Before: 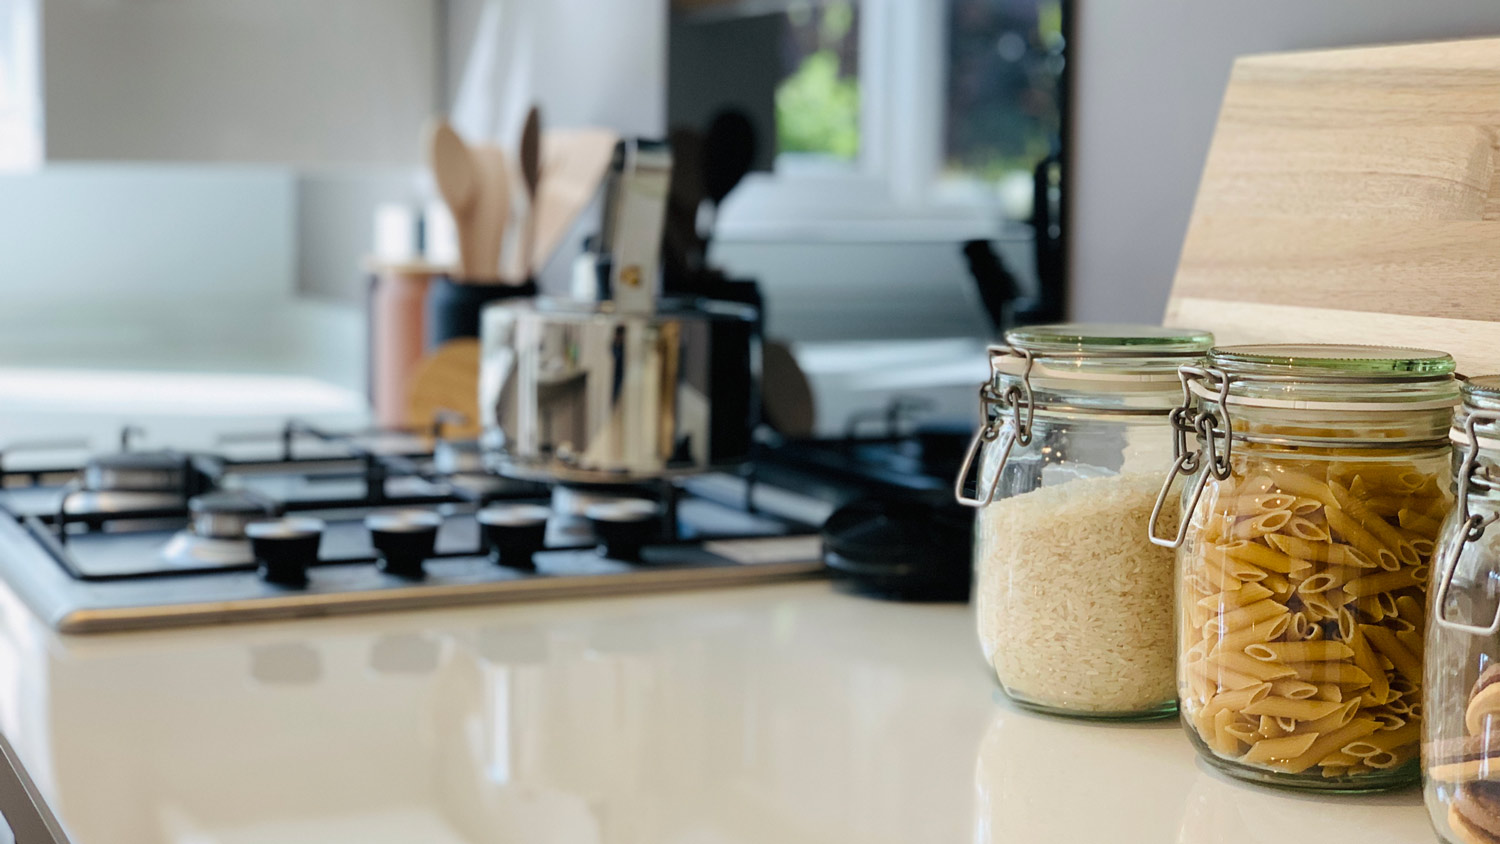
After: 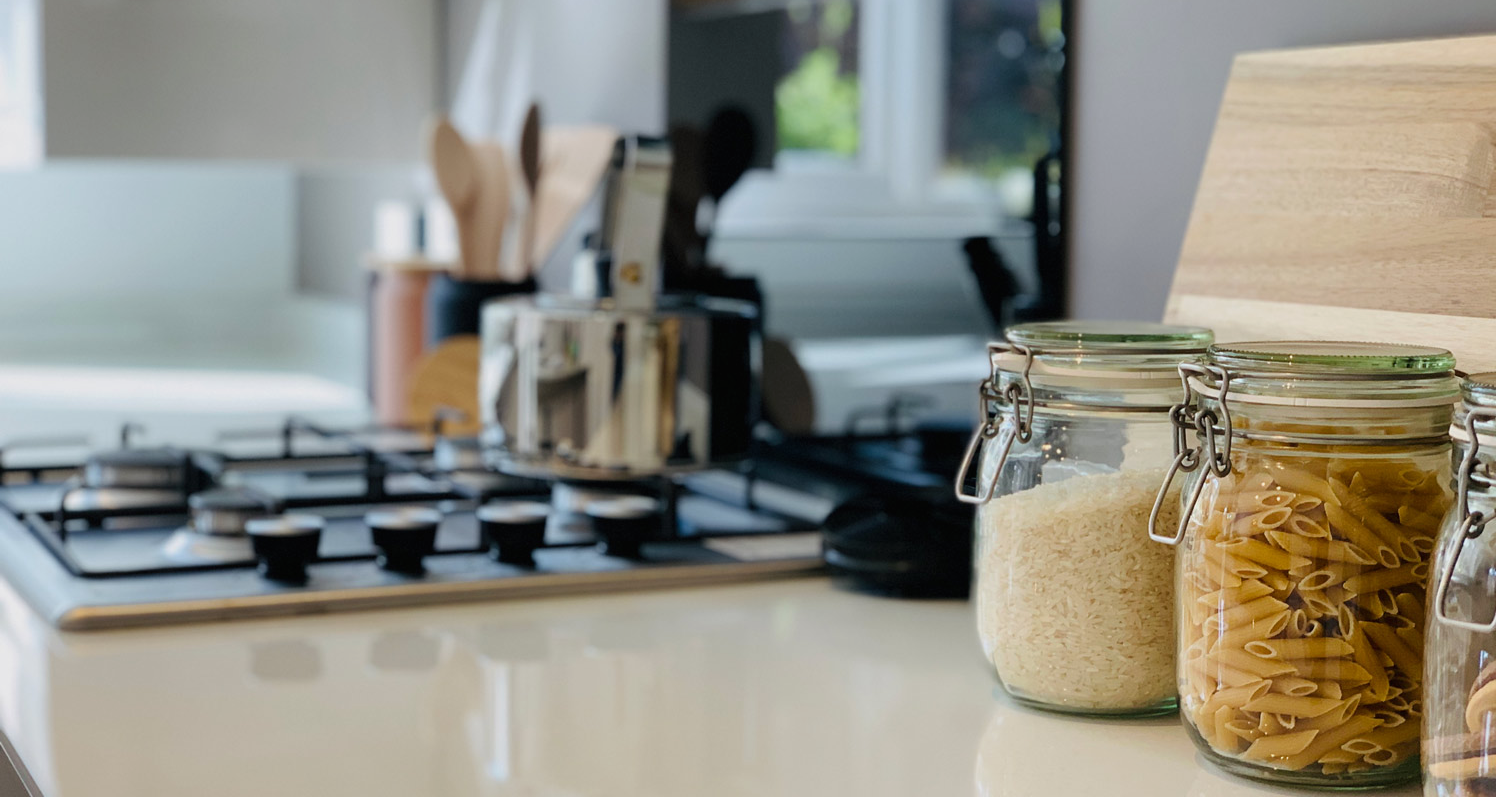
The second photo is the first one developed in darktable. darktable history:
crop: top 0.356%, right 0.263%, bottom 5.1%
exposure: exposure -0.171 EV, compensate highlight preservation false
